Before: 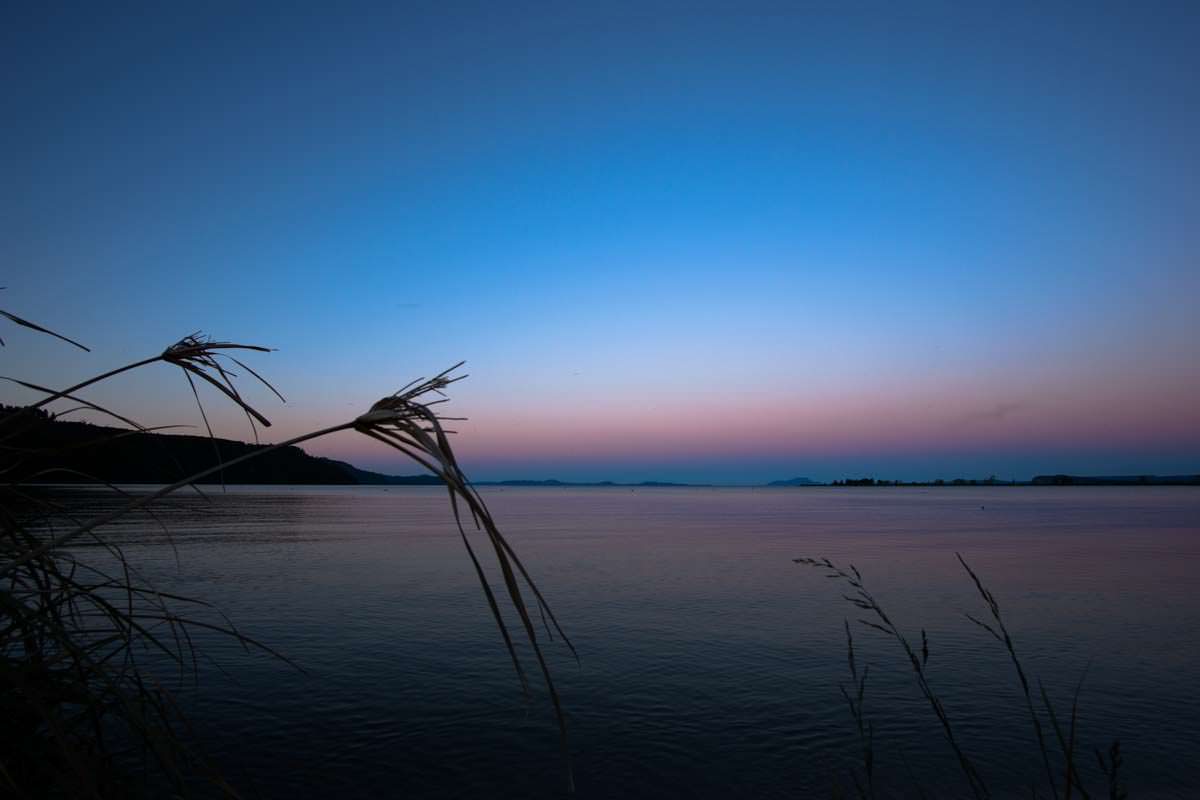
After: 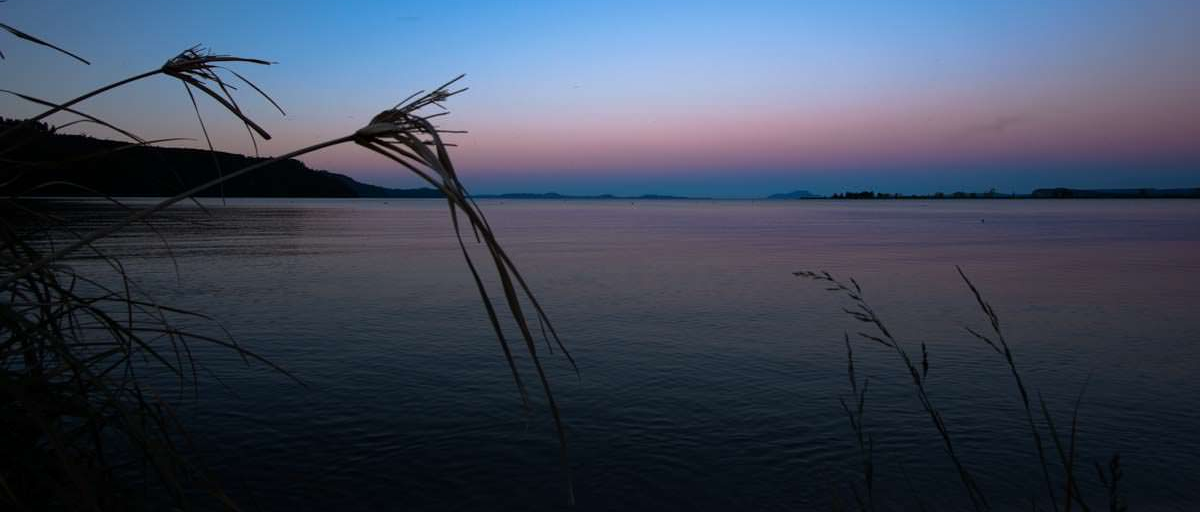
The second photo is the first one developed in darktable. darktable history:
crop and rotate: top 35.963%
